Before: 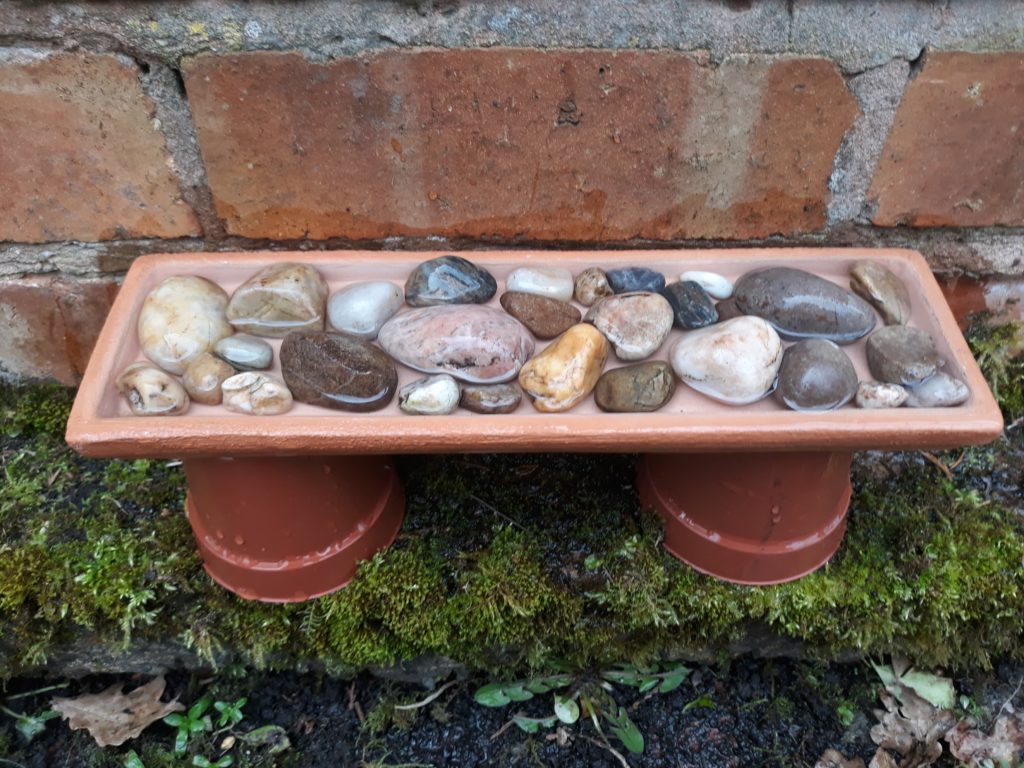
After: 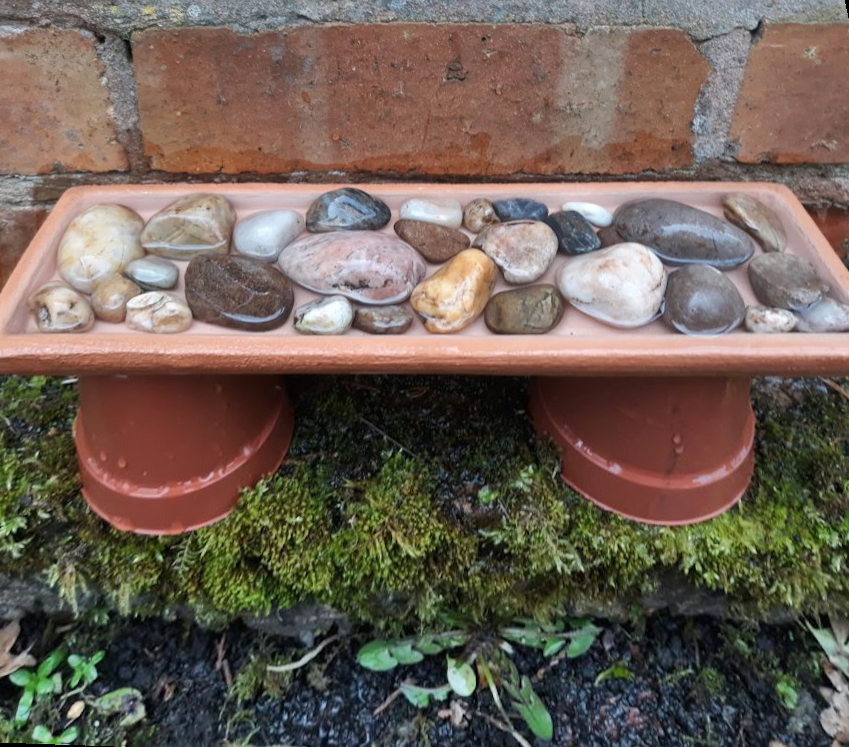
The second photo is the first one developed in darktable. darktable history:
shadows and highlights: soften with gaussian
rotate and perspective: rotation 0.72°, lens shift (vertical) -0.352, lens shift (horizontal) -0.051, crop left 0.152, crop right 0.859, crop top 0.019, crop bottom 0.964
